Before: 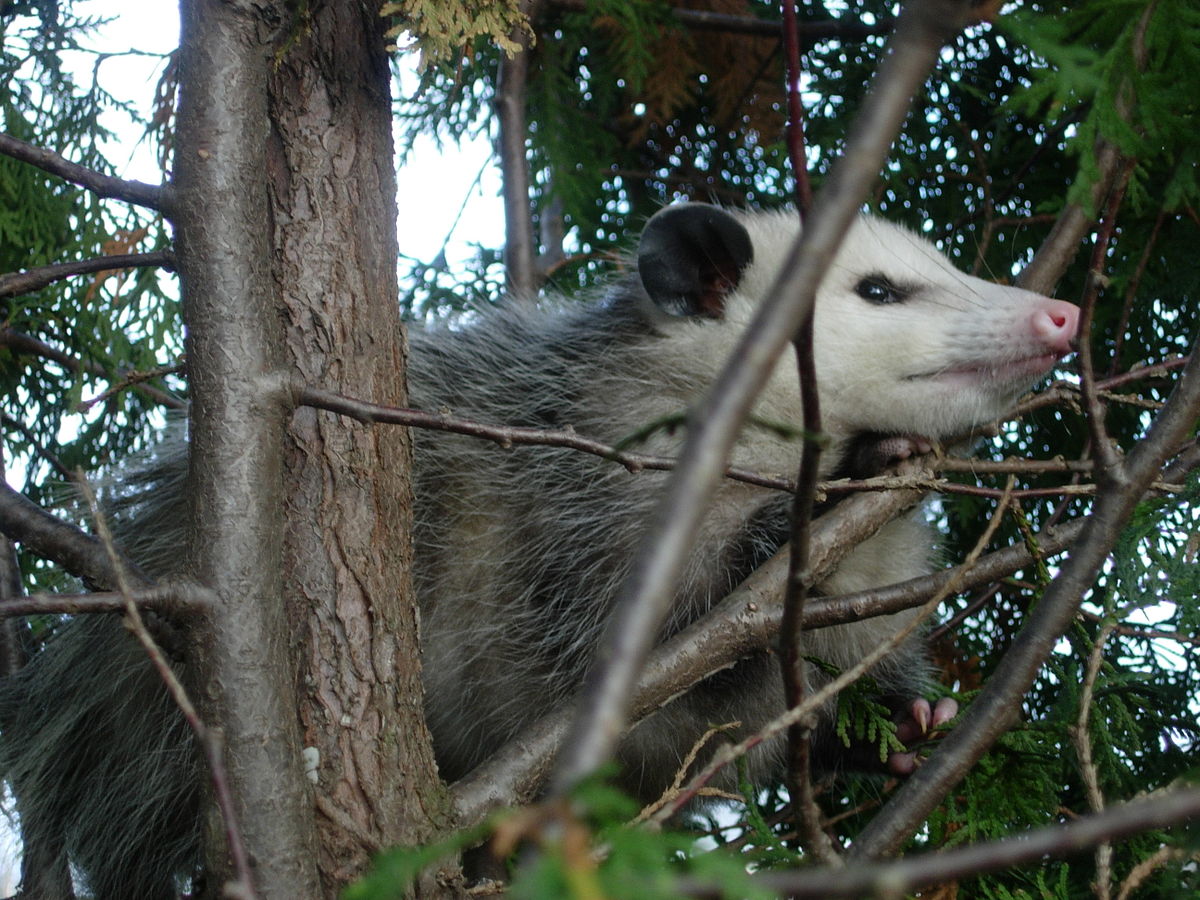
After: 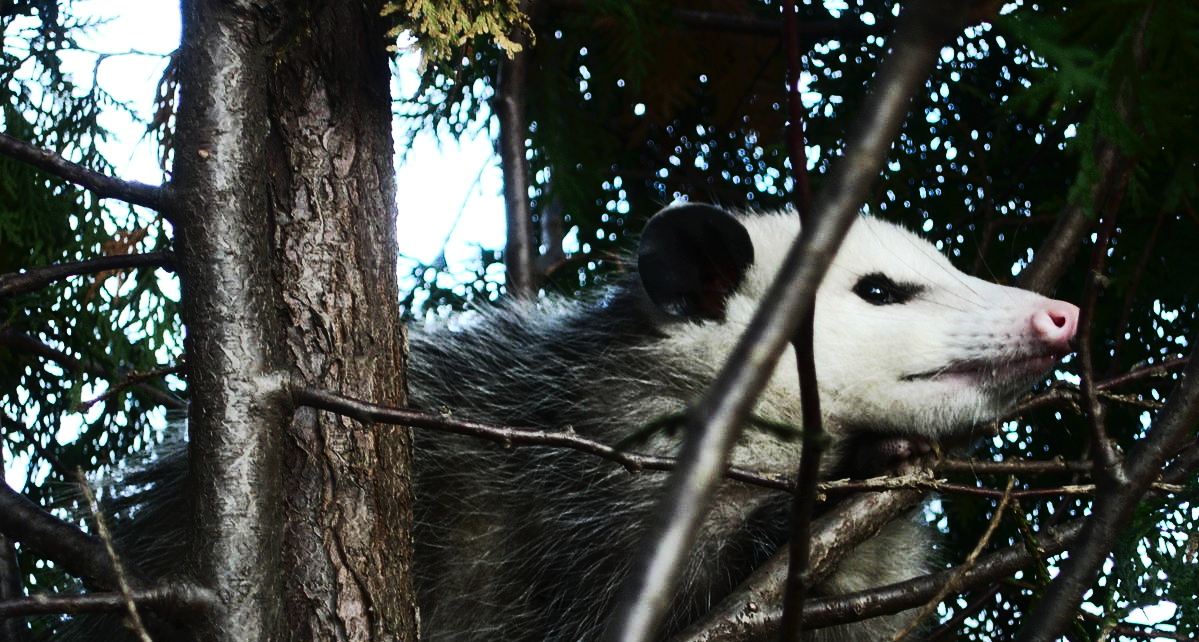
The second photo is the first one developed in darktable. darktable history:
contrast brightness saturation: contrast 0.39, brightness 0.1
crop: bottom 28.576%
tone curve: curves: ch0 [(0, 0) (0.003, 0.006) (0.011, 0.011) (0.025, 0.02) (0.044, 0.032) (0.069, 0.035) (0.1, 0.046) (0.136, 0.063) (0.177, 0.089) (0.224, 0.12) (0.277, 0.16) (0.335, 0.206) (0.399, 0.268) (0.468, 0.359) (0.543, 0.466) (0.623, 0.582) (0.709, 0.722) (0.801, 0.808) (0.898, 0.886) (1, 1)], preserve colors none
